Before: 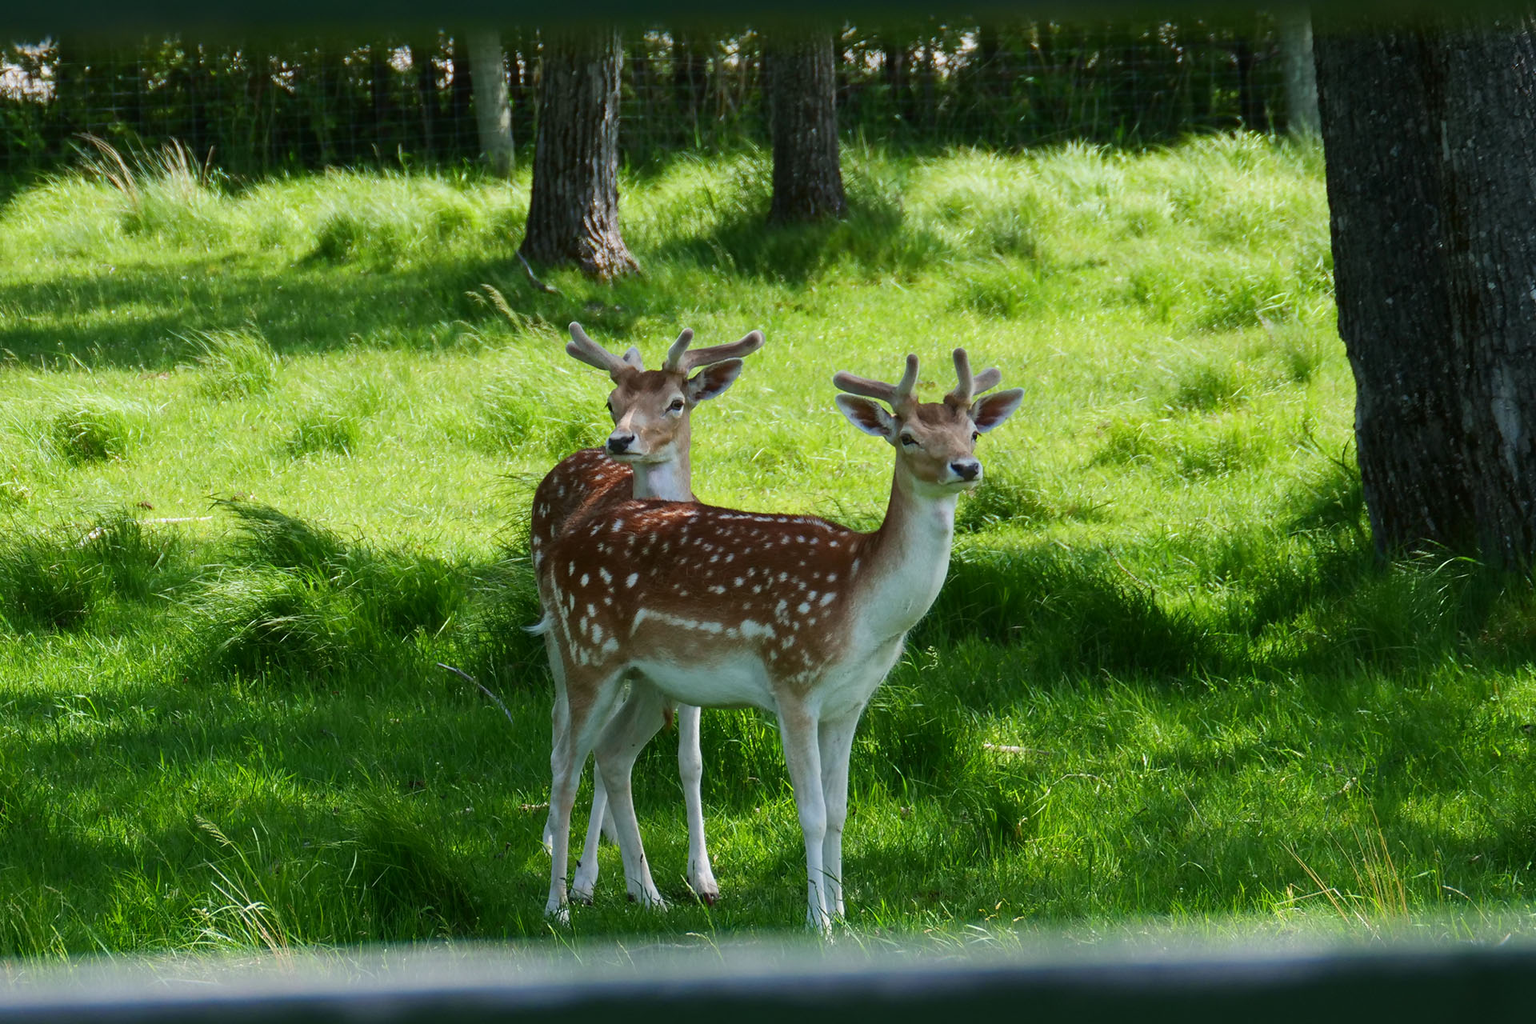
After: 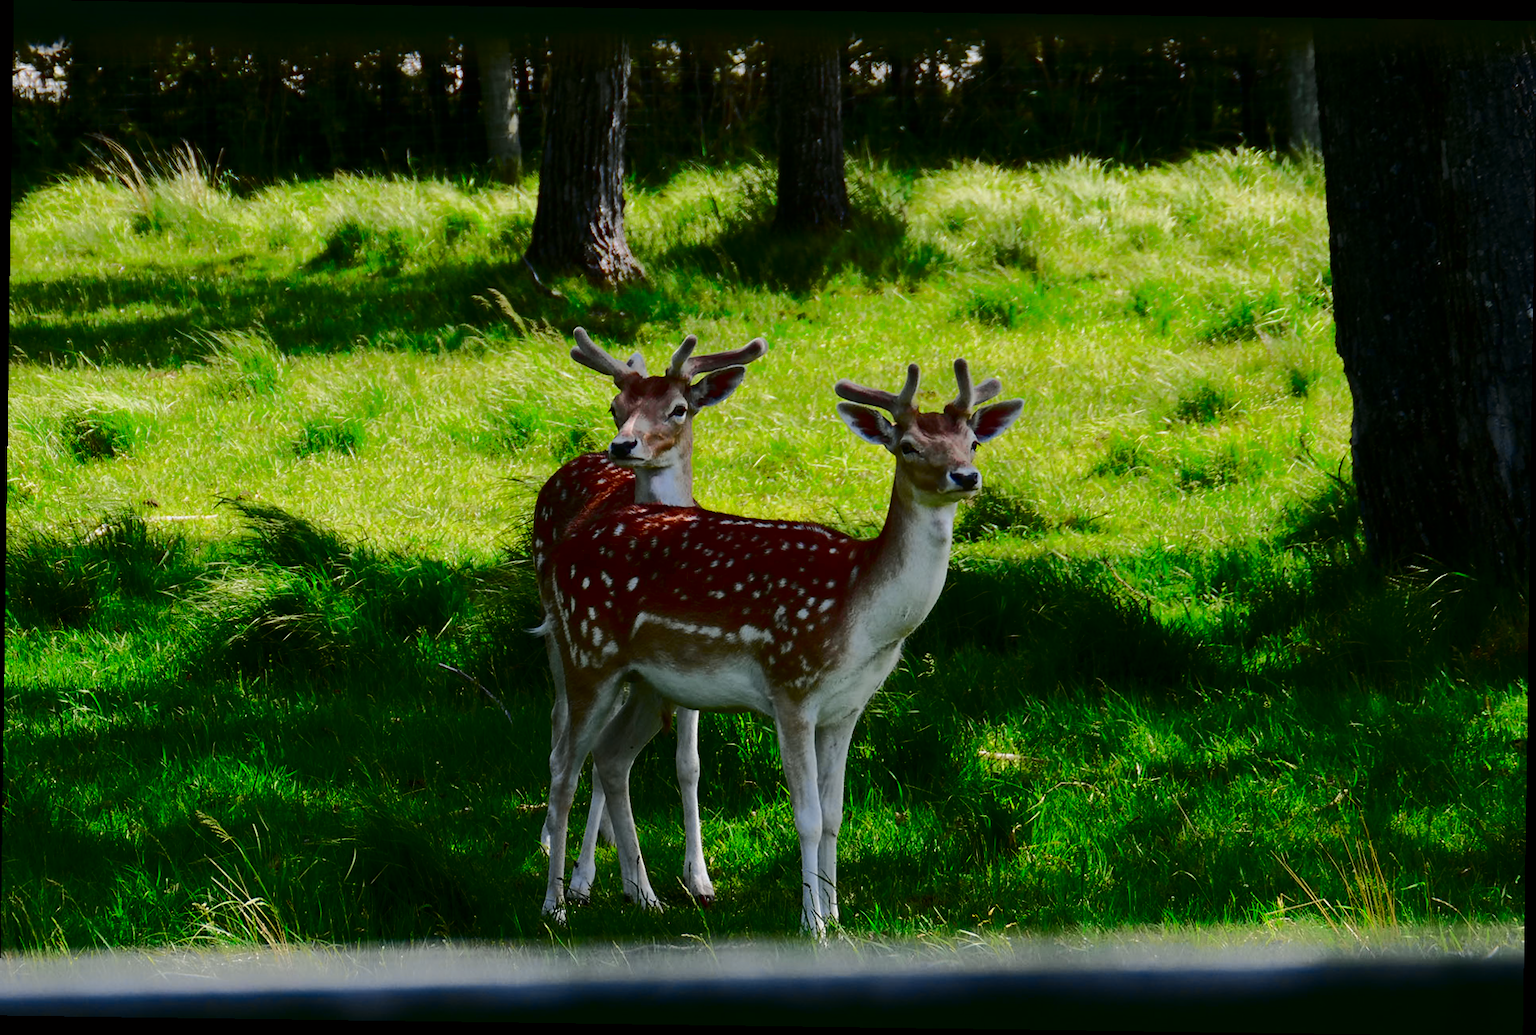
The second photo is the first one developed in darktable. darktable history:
contrast brightness saturation: brightness -0.25, saturation 0.2
tone curve: curves: ch0 [(0, 0) (0.104, 0.061) (0.239, 0.201) (0.327, 0.317) (0.401, 0.443) (0.489, 0.566) (0.65, 0.68) (0.832, 0.858) (1, 0.977)]; ch1 [(0, 0) (0.161, 0.092) (0.35, 0.33) (0.379, 0.401) (0.447, 0.476) (0.495, 0.499) (0.515, 0.518) (0.534, 0.557) (0.602, 0.625) (0.712, 0.706) (1, 1)]; ch2 [(0, 0) (0.359, 0.372) (0.437, 0.437) (0.502, 0.501) (0.55, 0.534) (0.592, 0.601) (0.647, 0.64) (1, 1)], color space Lab, independent channels, preserve colors none
rotate and perspective: rotation 0.8°, automatic cropping off
vibrance: on, module defaults
